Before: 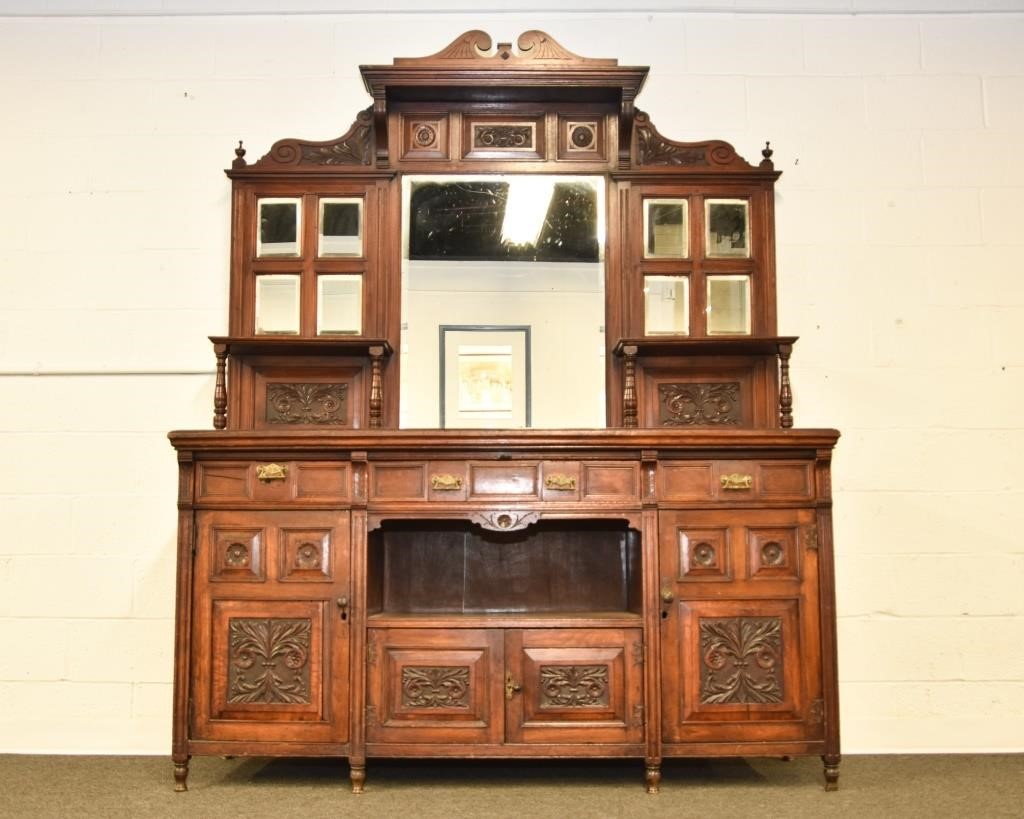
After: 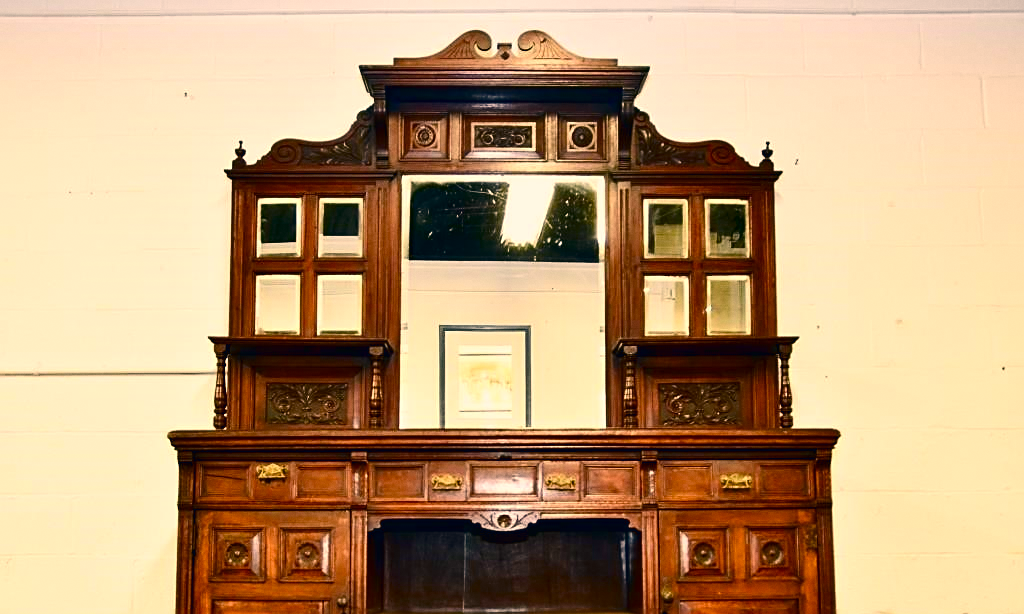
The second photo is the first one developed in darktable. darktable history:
color correction: highlights a* 10.32, highlights b* 14.66, shadows a* -9.59, shadows b* -15.02
crop: bottom 24.988%
grain: coarseness 14.57 ISO, strength 8.8%
contrast brightness saturation: contrast 0.19, brightness -0.24, saturation 0.11
sharpen: on, module defaults
color balance rgb: perceptual saturation grading › global saturation 35%, perceptual saturation grading › highlights -30%, perceptual saturation grading › shadows 35%, perceptual brilliance grading › global brilliance 3%, perceptual brilliance grading › highlights -3%, perceptual brilliance grading › shadows 3%
